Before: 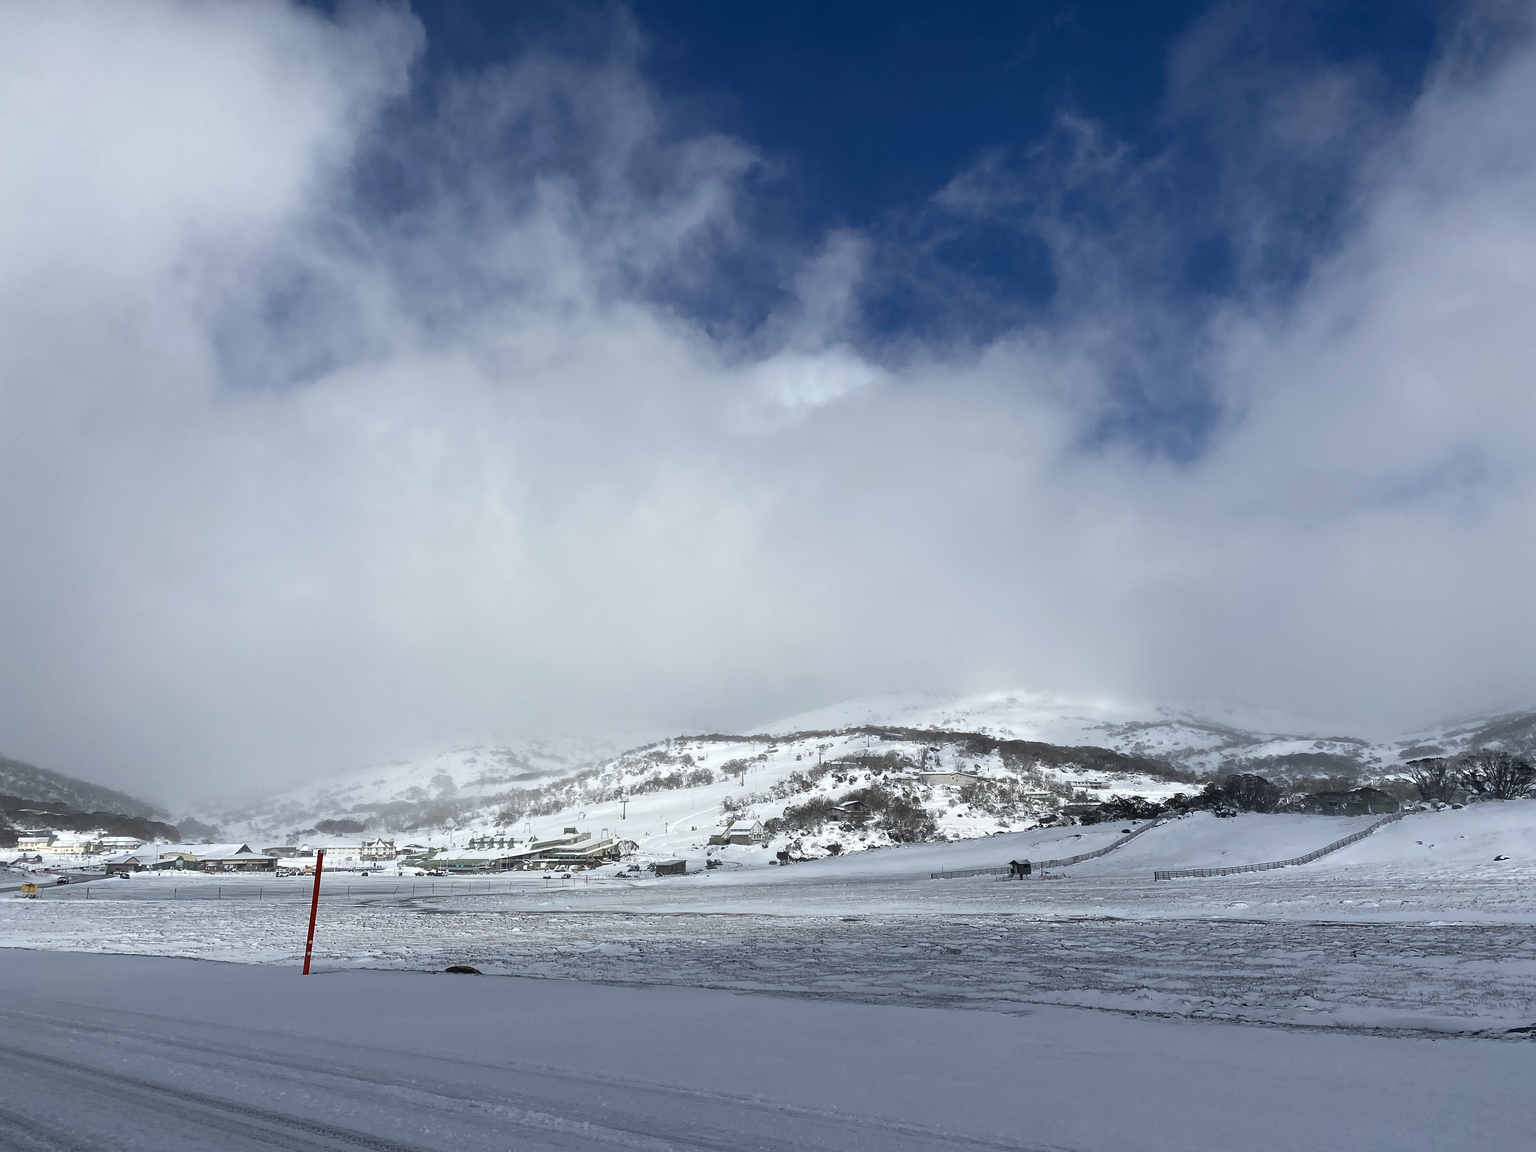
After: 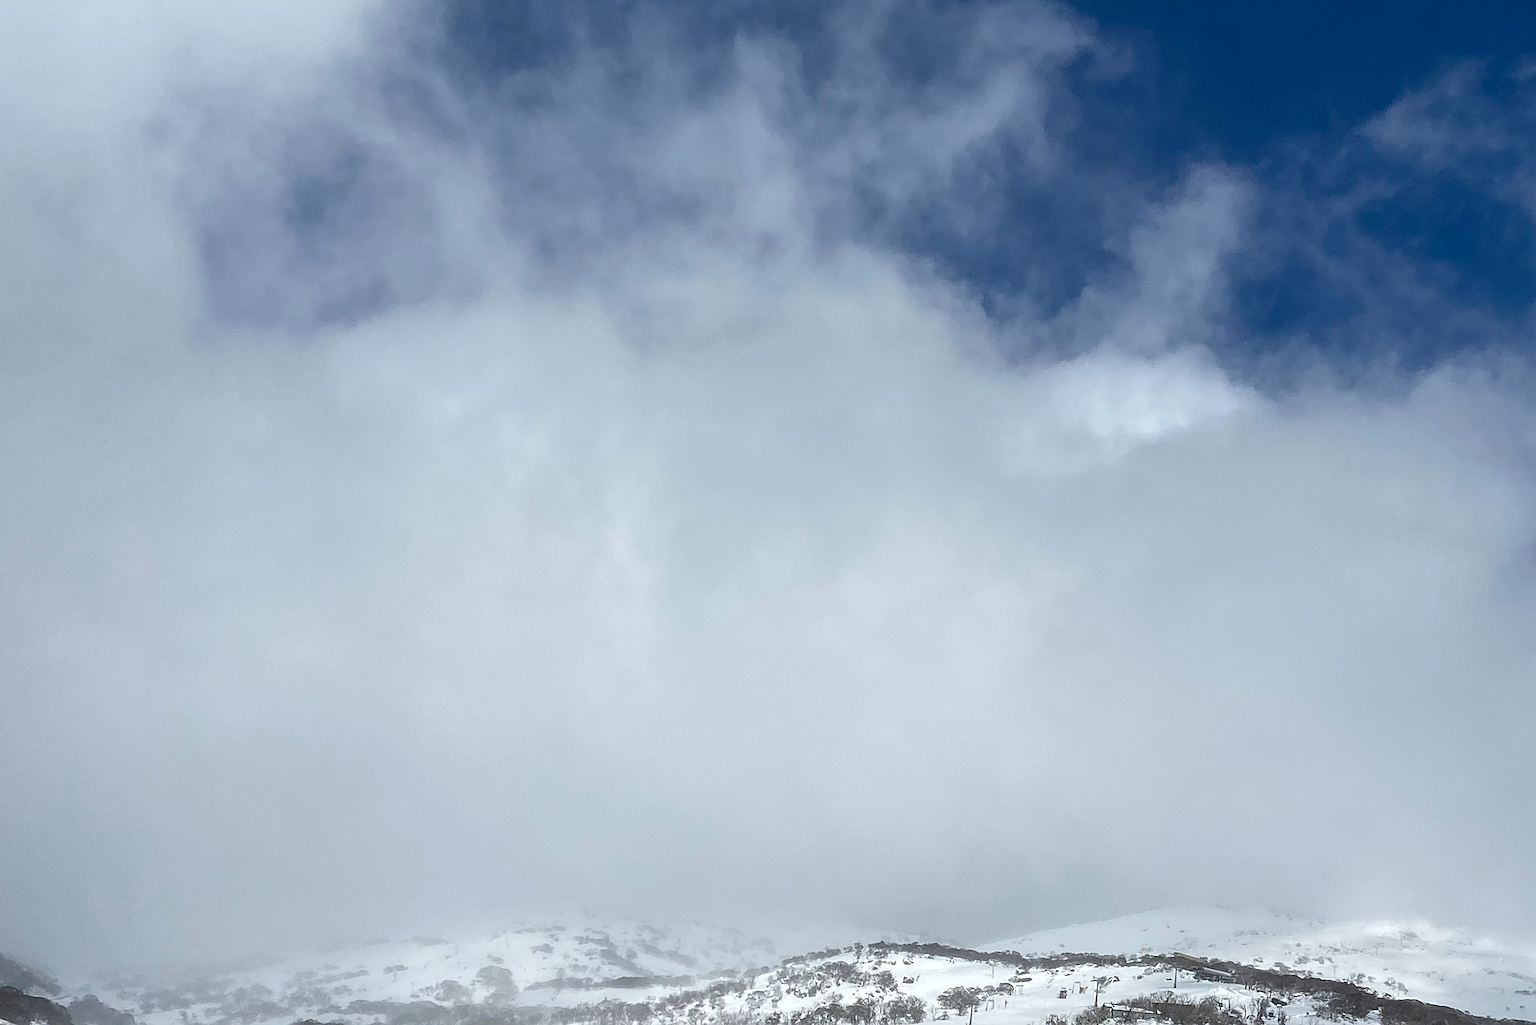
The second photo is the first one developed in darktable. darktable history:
crop and rotate: angle -5.54°, left 2.04%, top 6.924%, right 27.202%, bottom 30.075%
sharpen: on, module defaults
local contrast: on, module defaults
